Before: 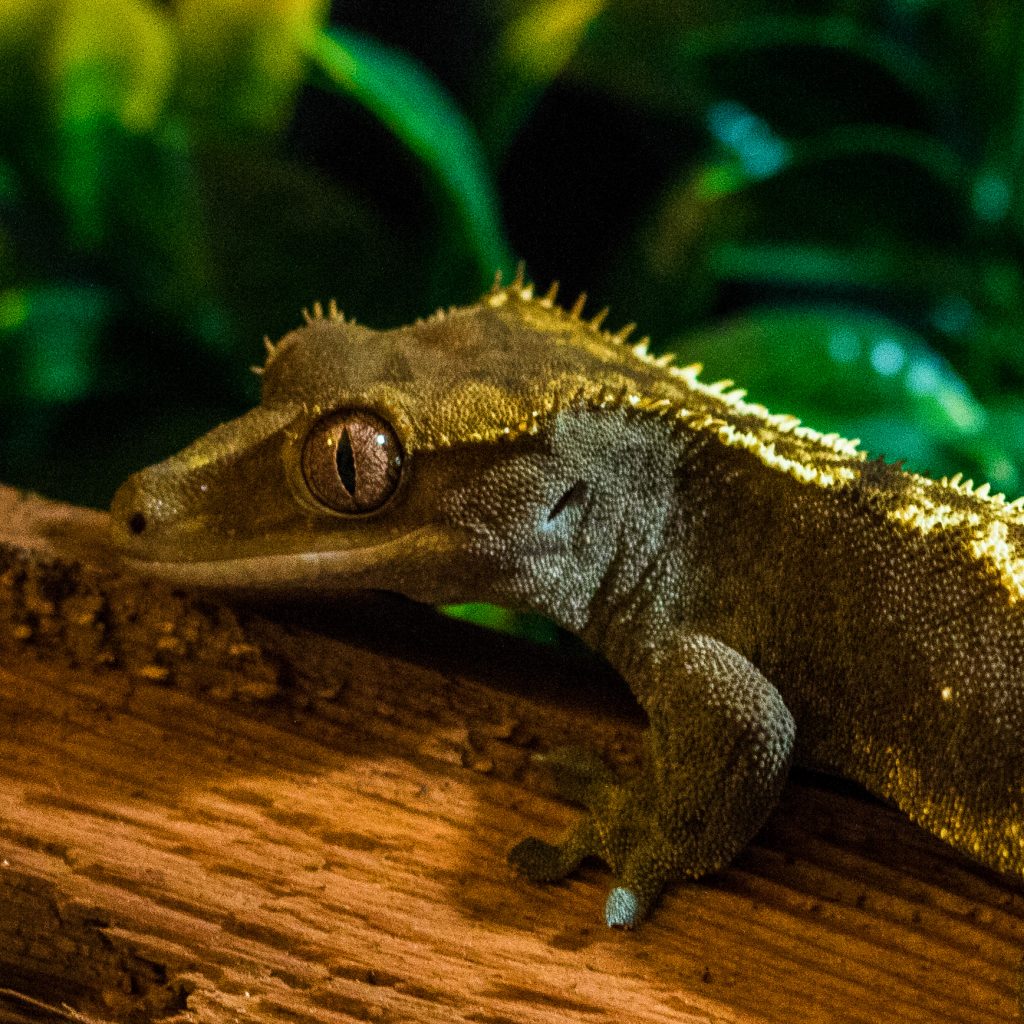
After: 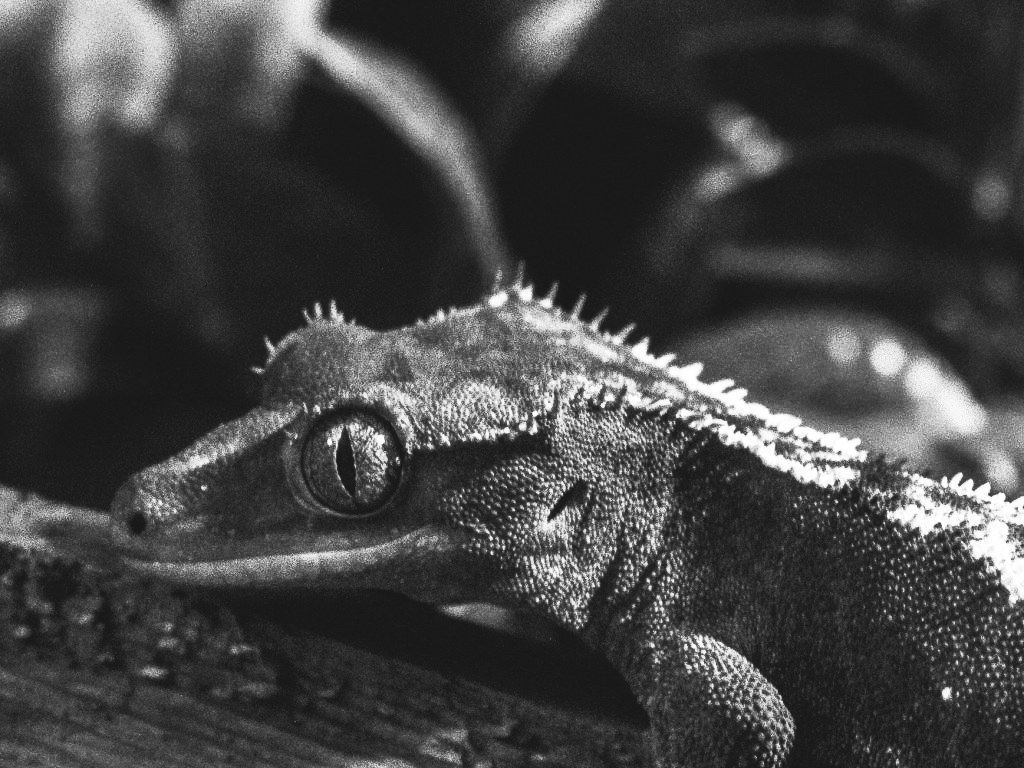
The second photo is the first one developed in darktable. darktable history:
color balance: lift [1.005, 0.99, 1.007, 1.01], gamma [1, 0.979, 1.011, 1.021], gain [0.923, 1.098, 1.025, 0.902], input saturation 90.45%, contrast 7.73%, output saturation 105.91%
contrast brightness saturation: contrast 0.53, brightness 0.47, saturation -1
crop: bottom 24.967%
